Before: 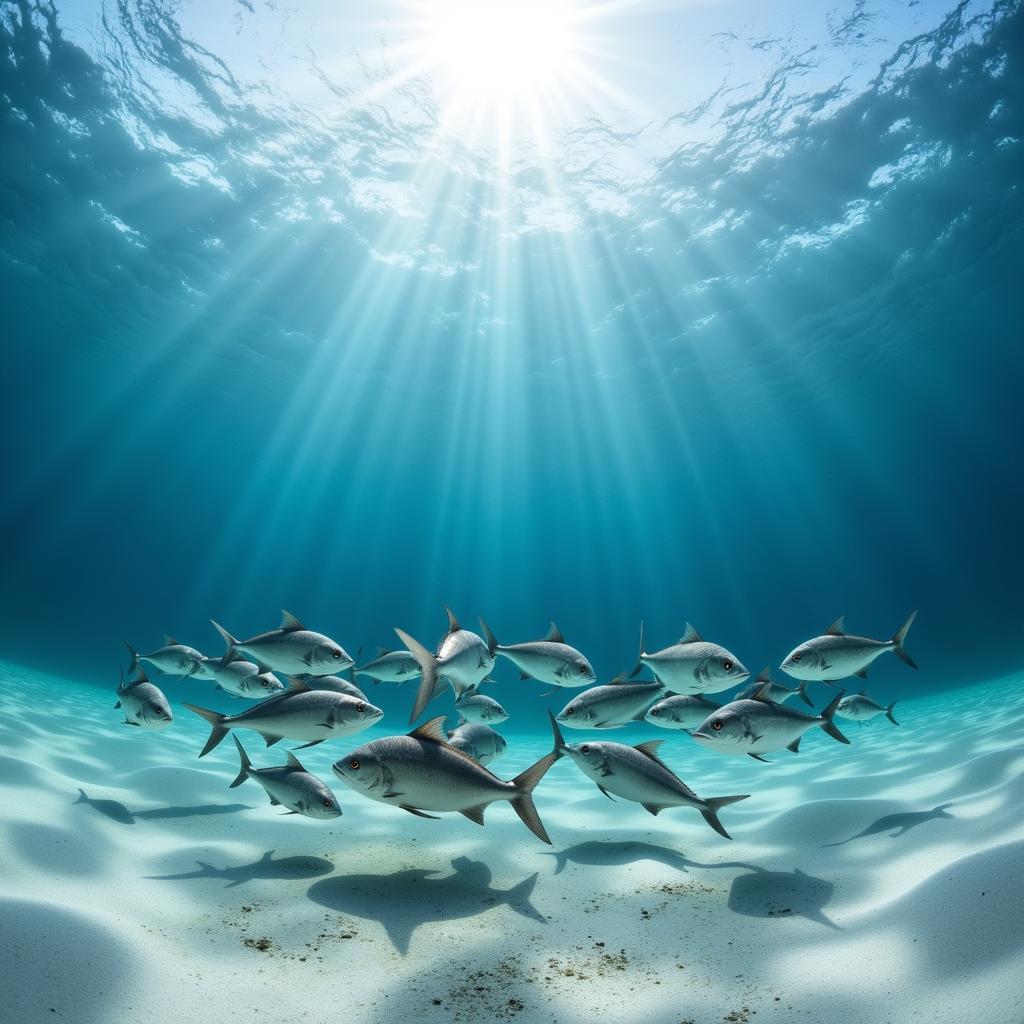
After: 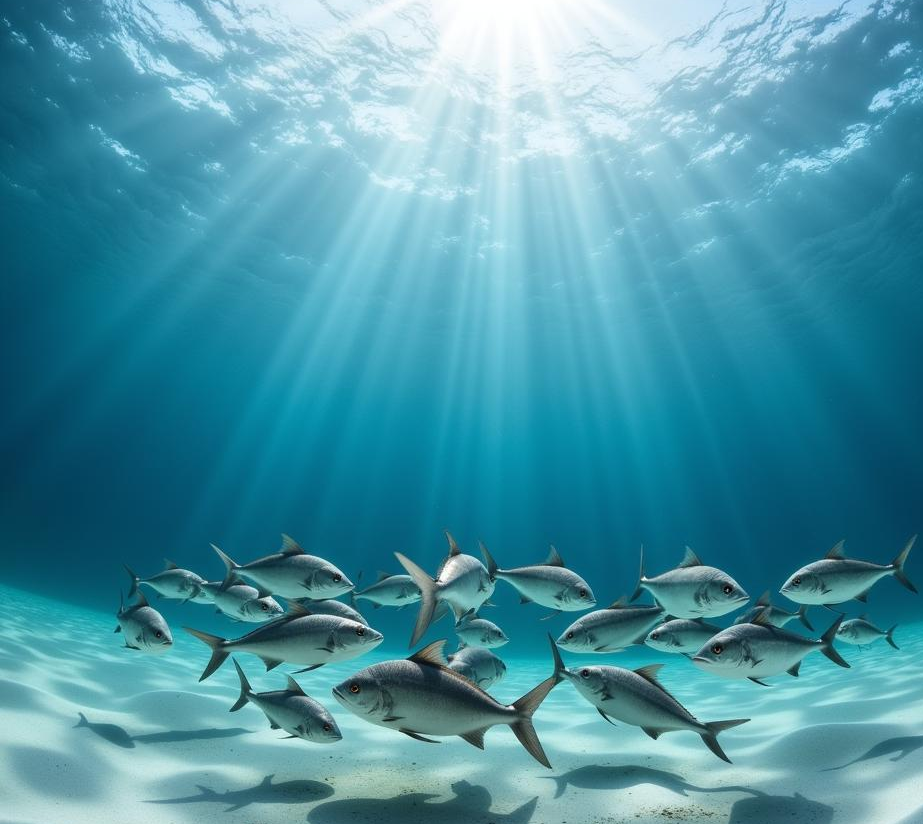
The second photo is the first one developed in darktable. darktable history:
crop: top 7.486%, right 9.837%, bottom 11.994%
